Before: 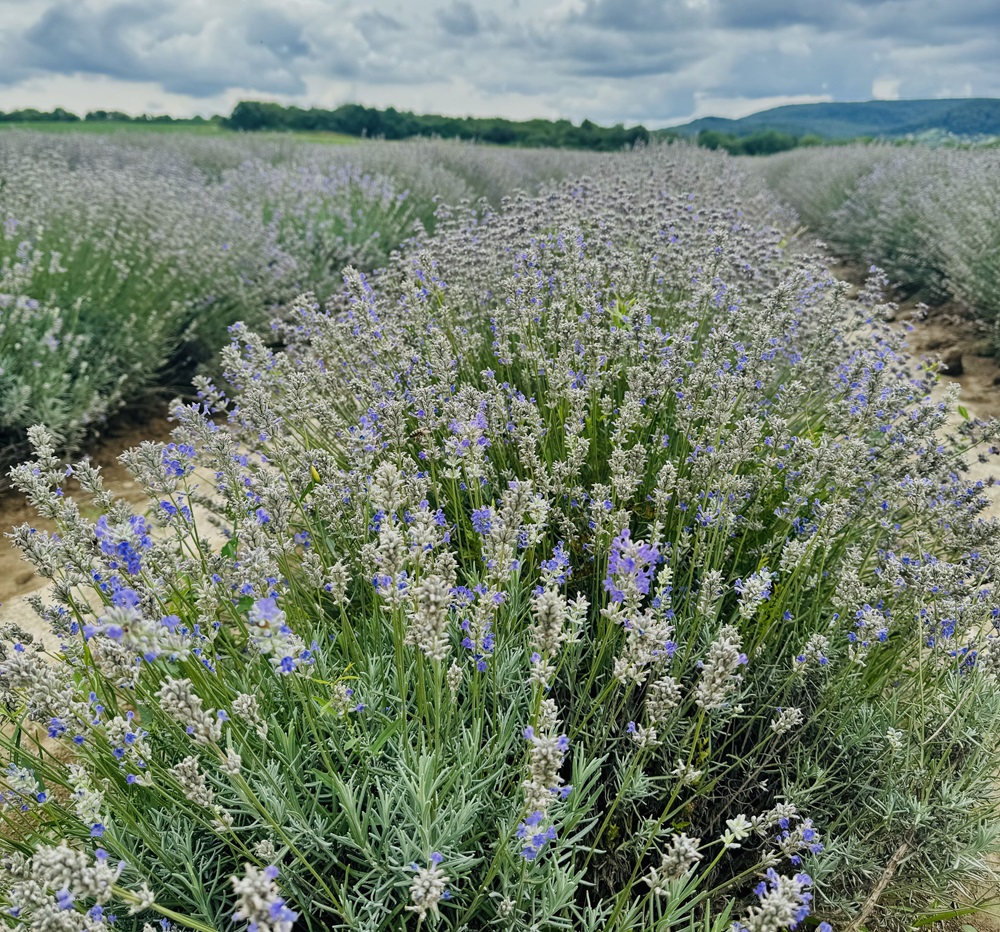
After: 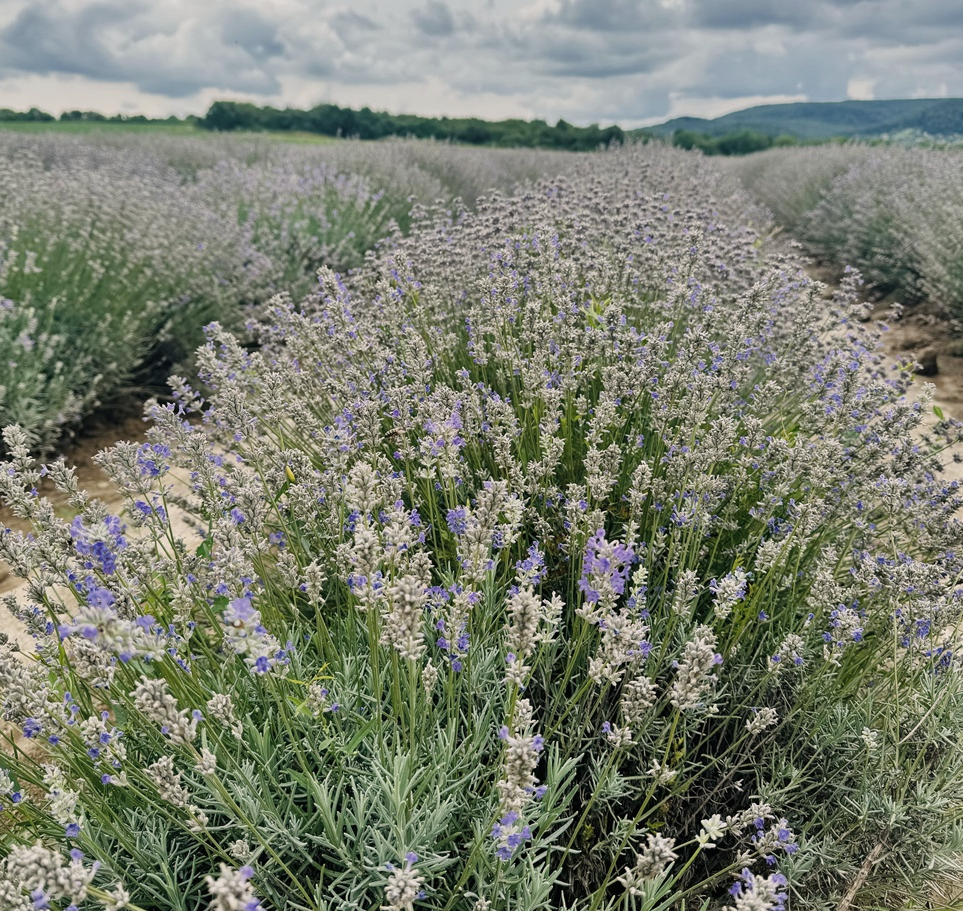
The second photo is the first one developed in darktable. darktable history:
crop and rotate: left 2.536%, right 1.107%, bottom 2.246%
color correction: highlights a* 5.59, highlights b* 5.24, saturation 0.68
